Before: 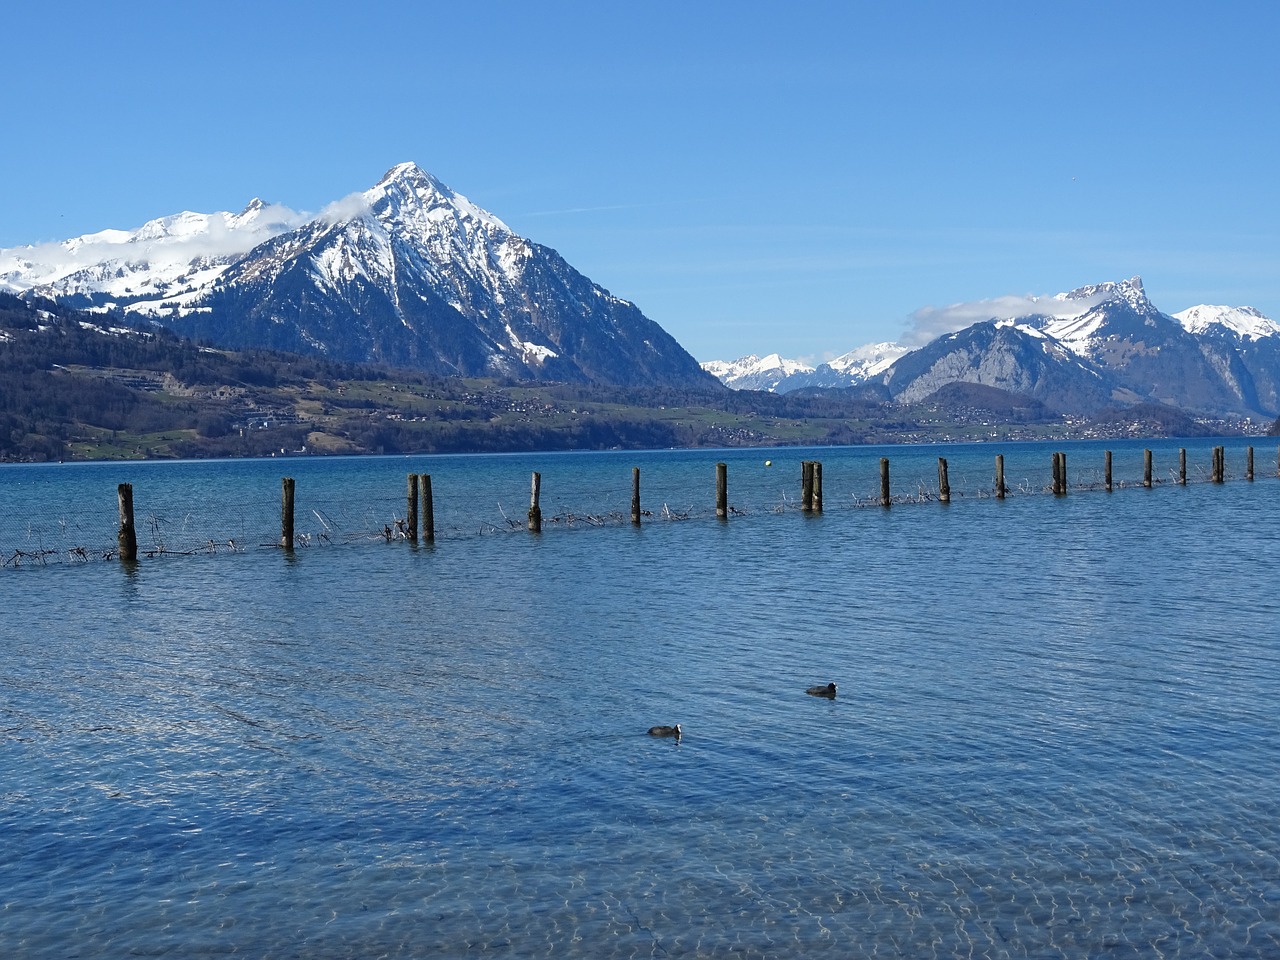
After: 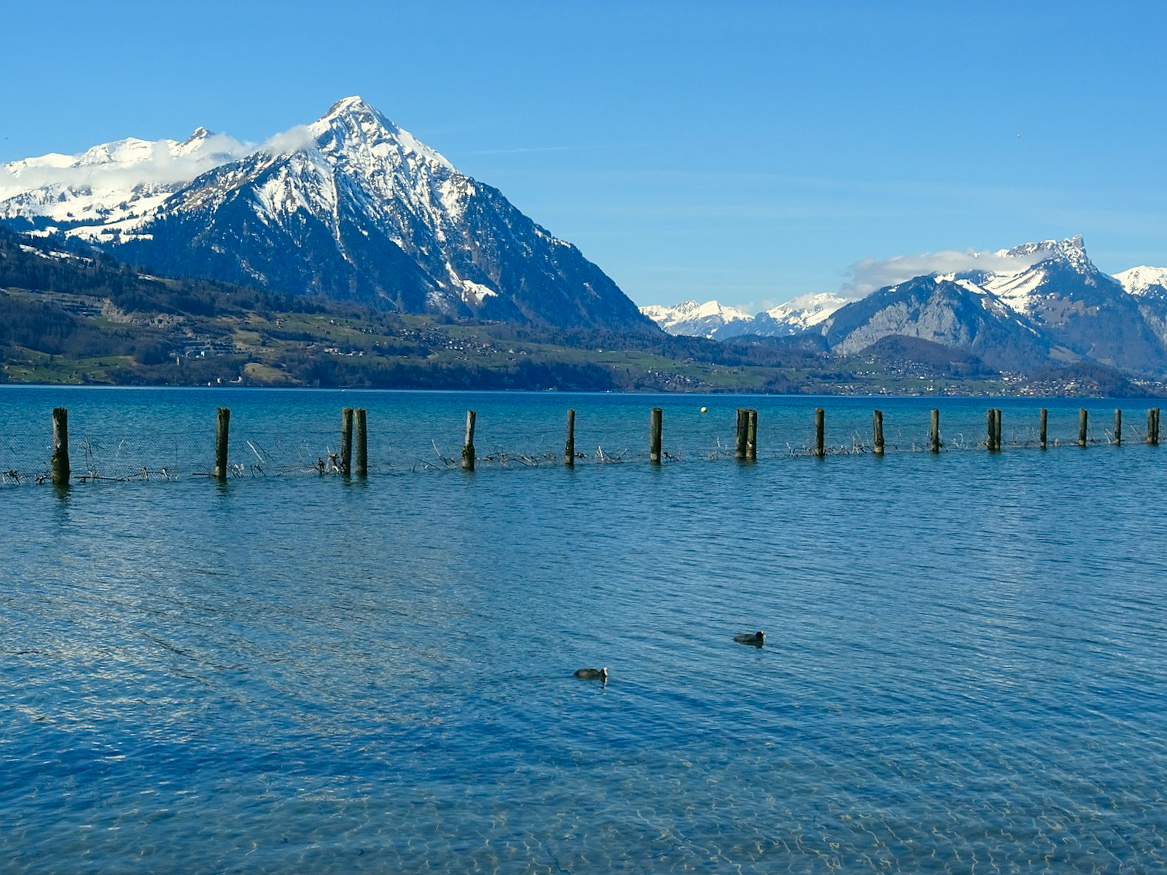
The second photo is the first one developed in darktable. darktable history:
contrast brightness saturation: saturation 0.18
color correction: highlights a* -0.482, highlights b* 9.48, shadows a* -9.48, shadows b* 0.803
crop and rotate: angle -1.96°, left 3.097%, top 4.154%, right 1.586%, bottom 0.529%
